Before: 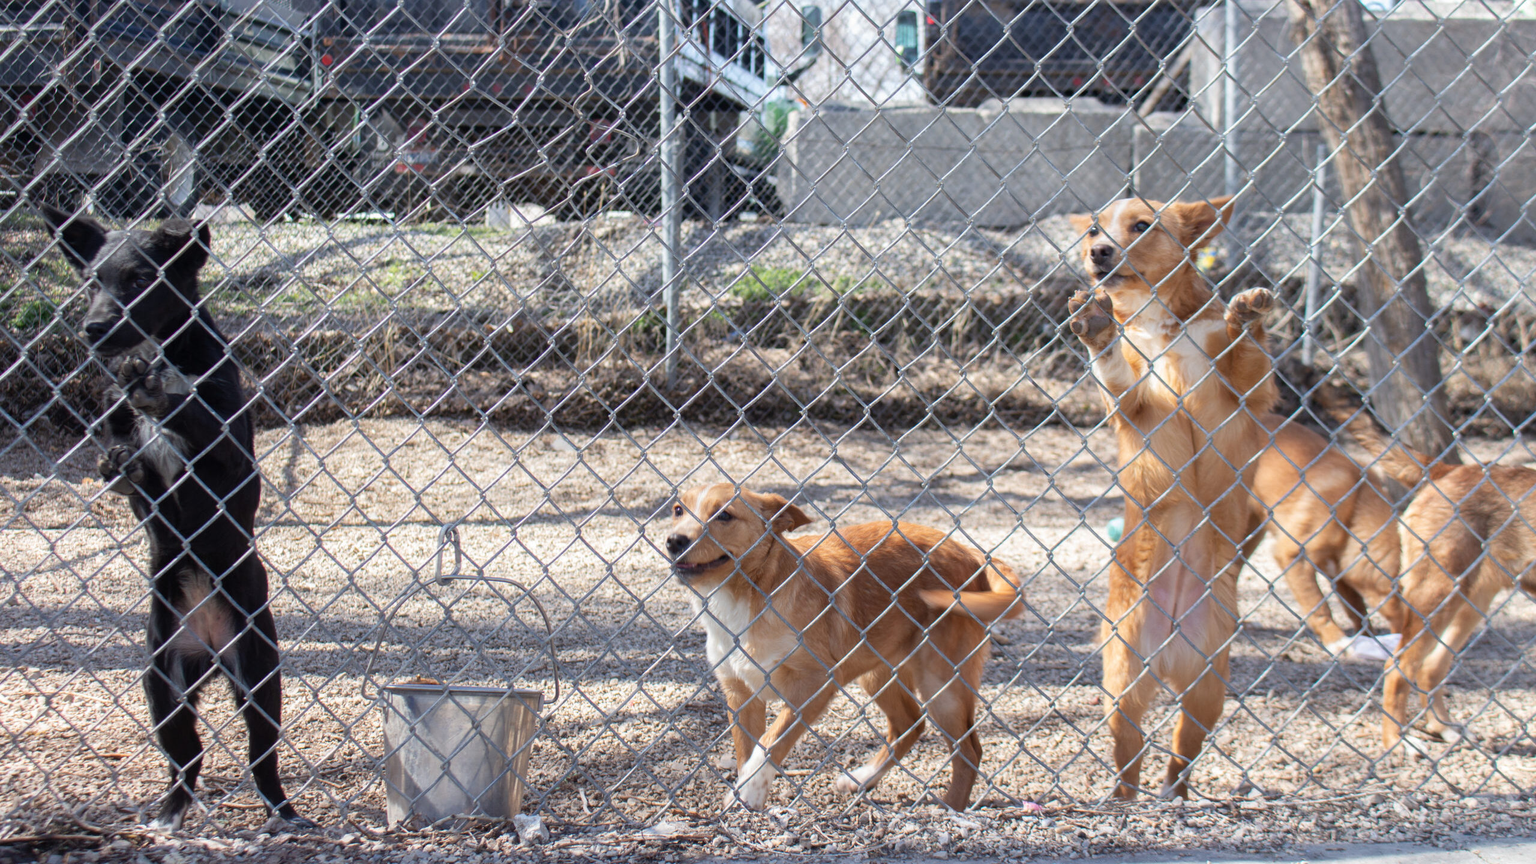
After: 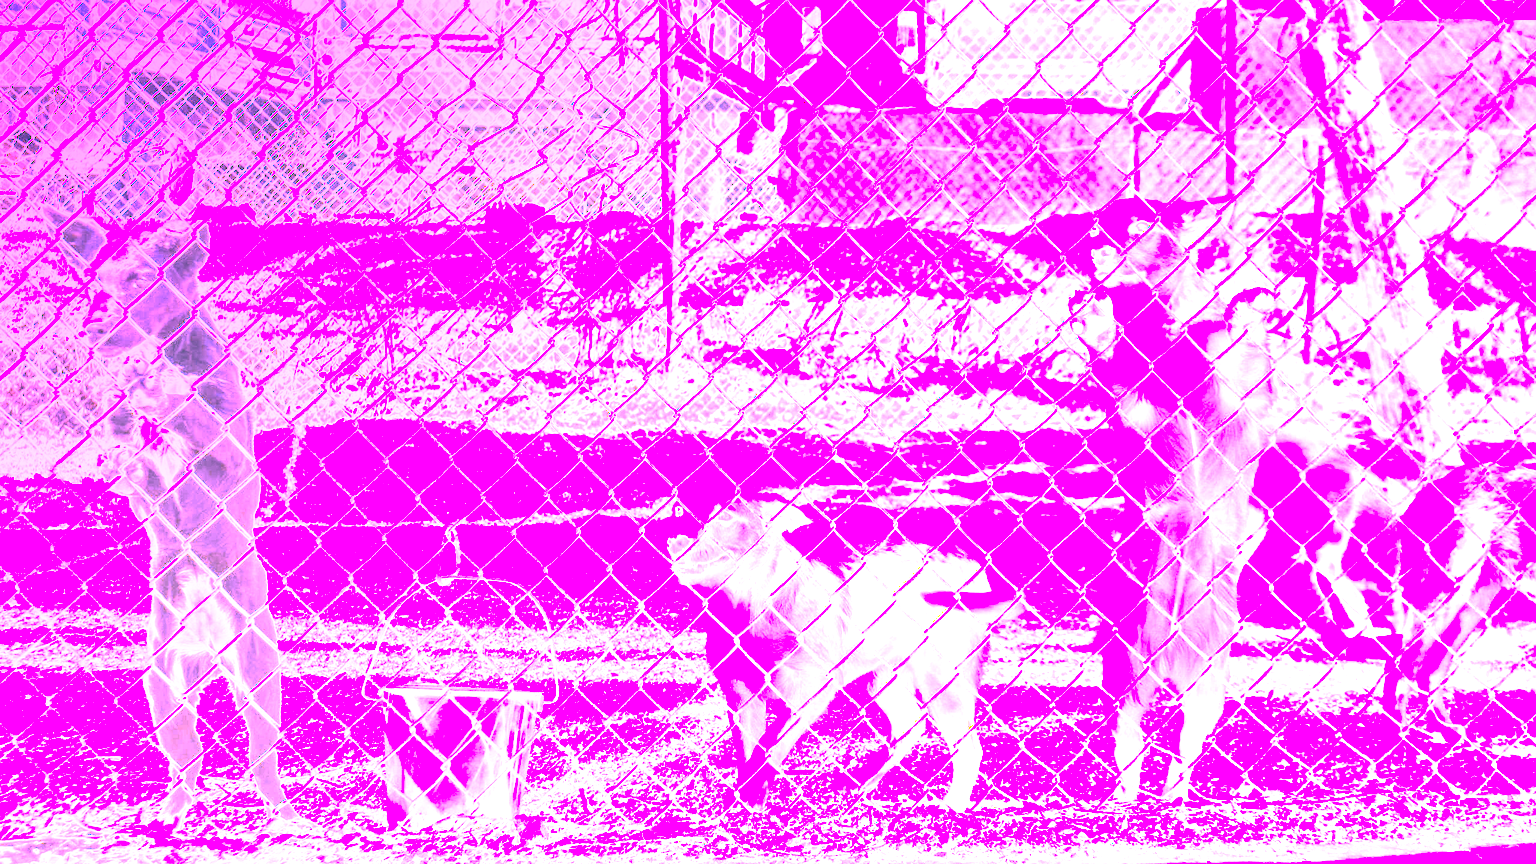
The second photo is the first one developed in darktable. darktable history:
white balance: red 8, blue 8
local contrast: on, module defaults
